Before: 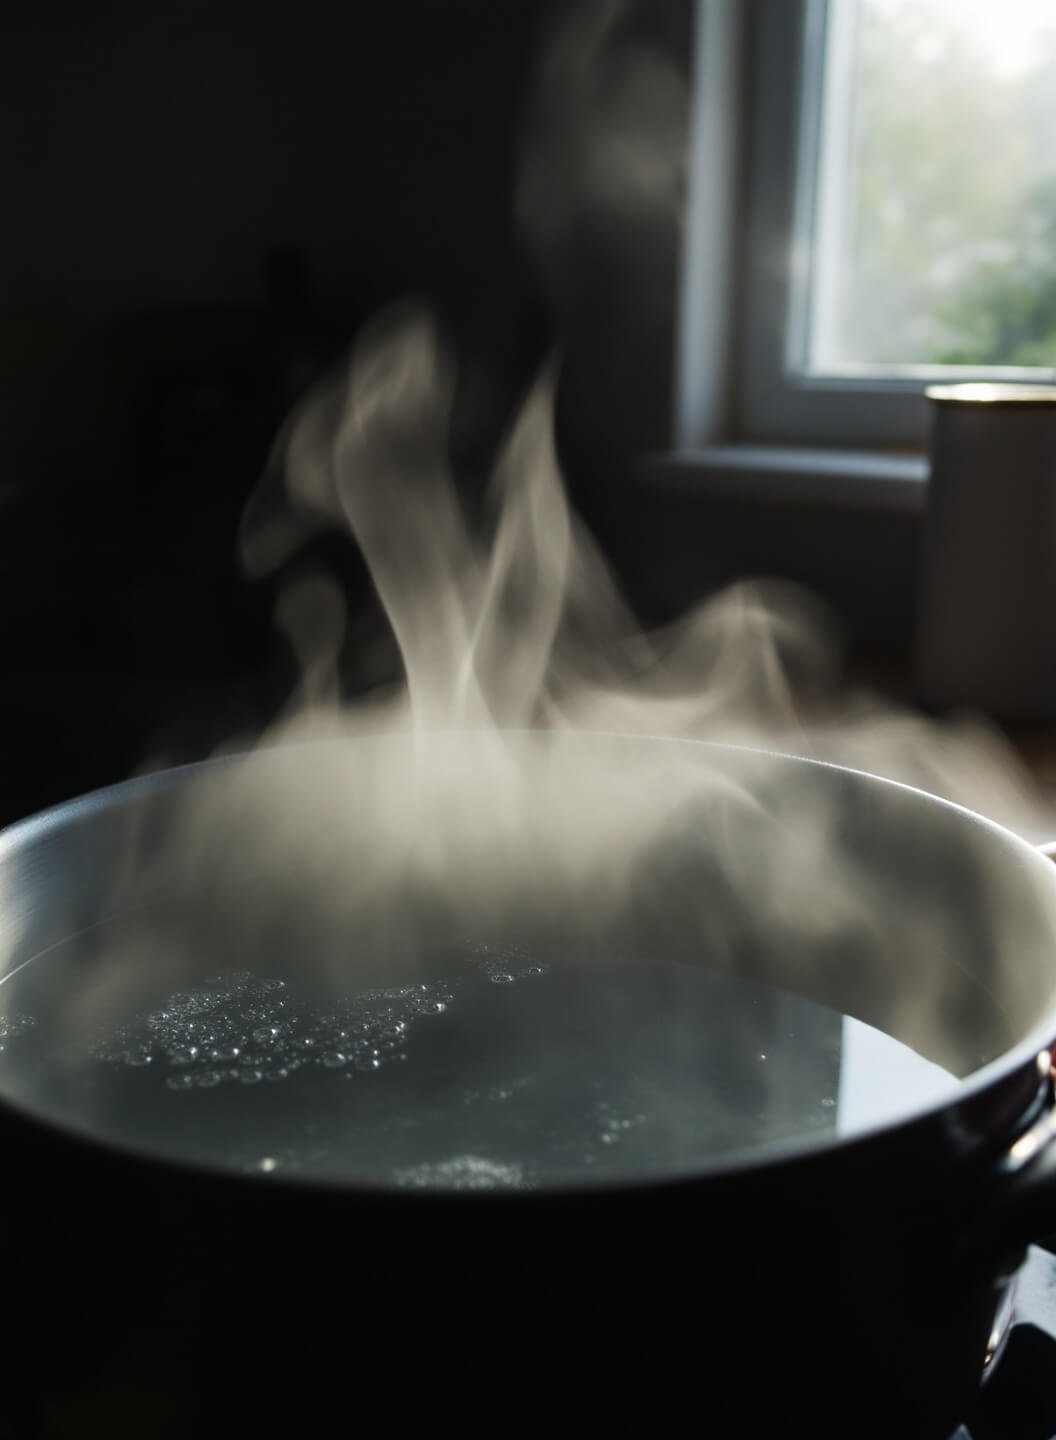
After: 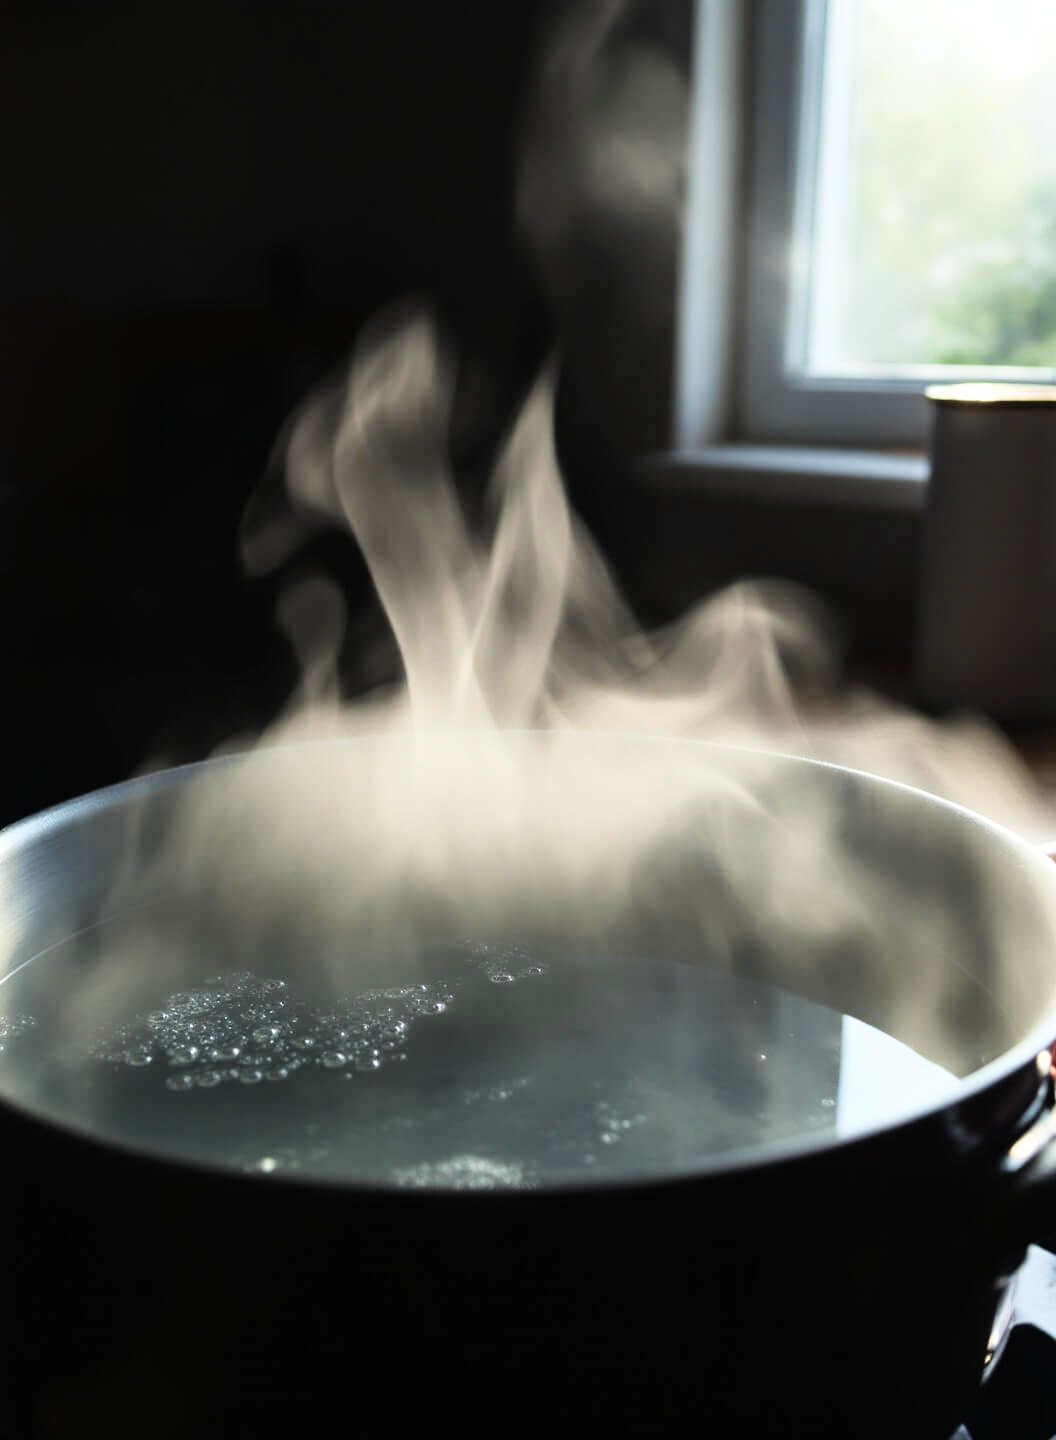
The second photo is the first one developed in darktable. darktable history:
base curve: curves: ch0 [(0, 0) (0.008, 0.007) (0.022, 0.029) (0.048, 0.089) (0.092, 0.197) (0.191, 0.399) (0.275, 0.534) (0.357, 0.65) (0.477, 0.78) (0.542, 0.833) (0.799, 0.973) (1, 1)]
